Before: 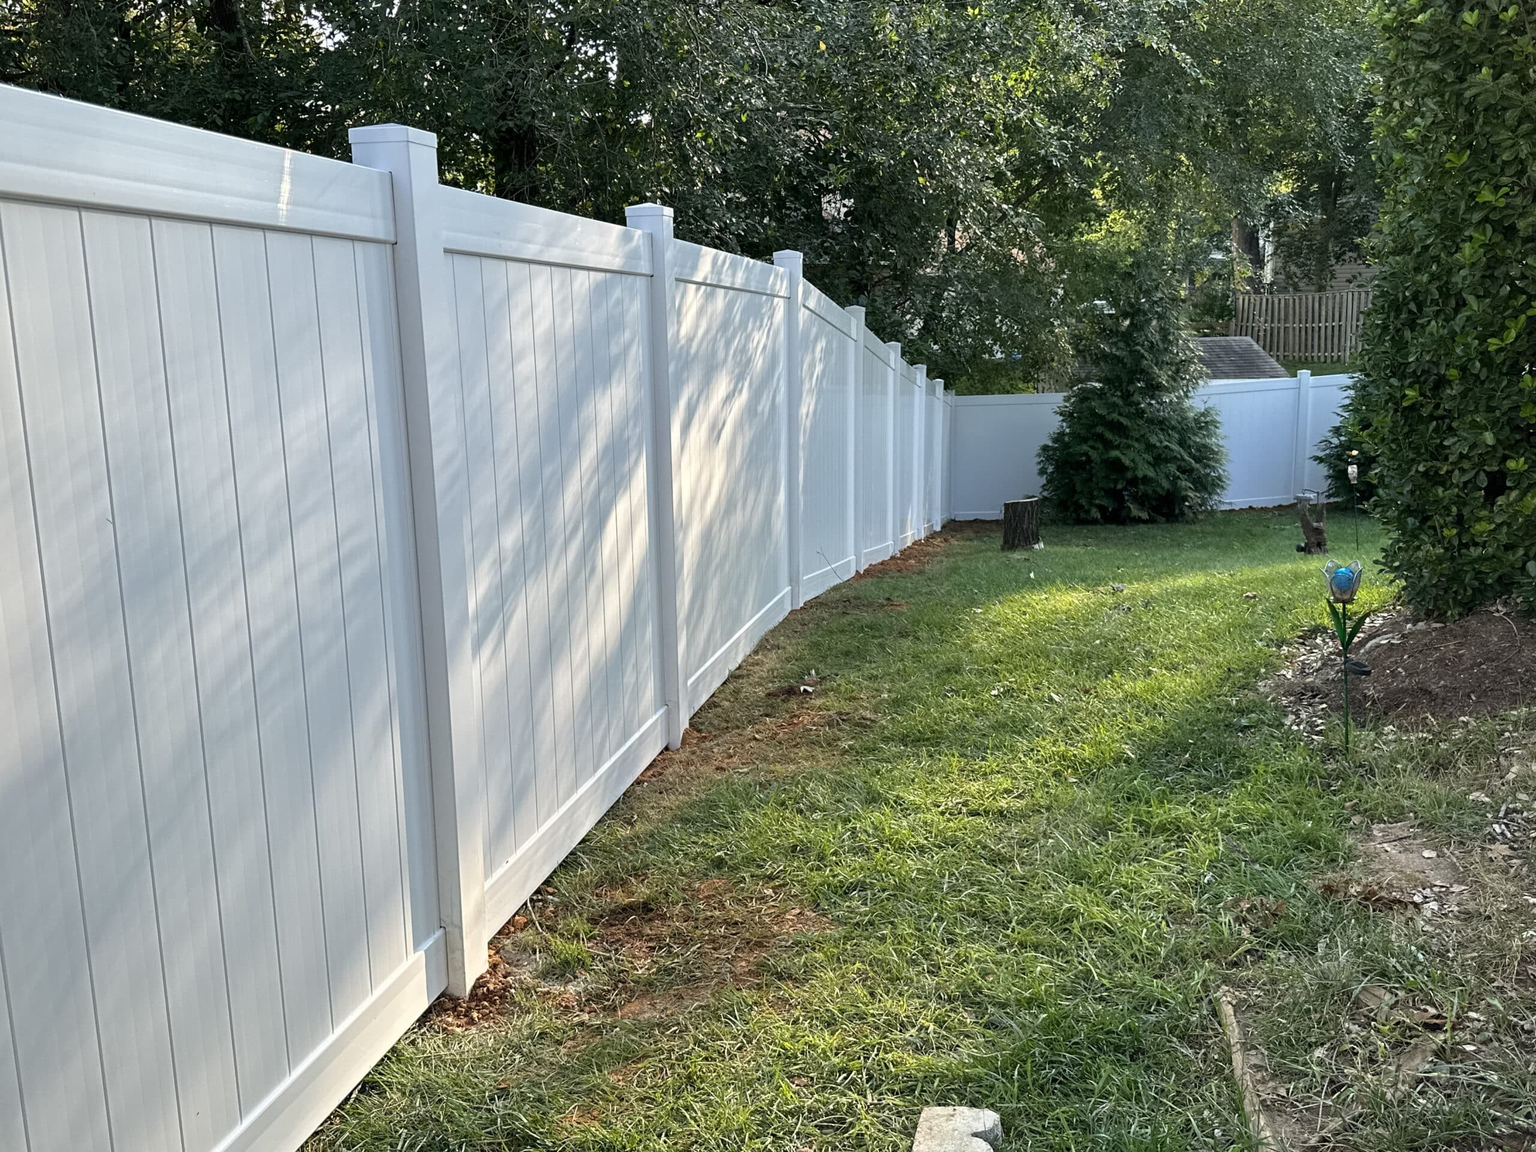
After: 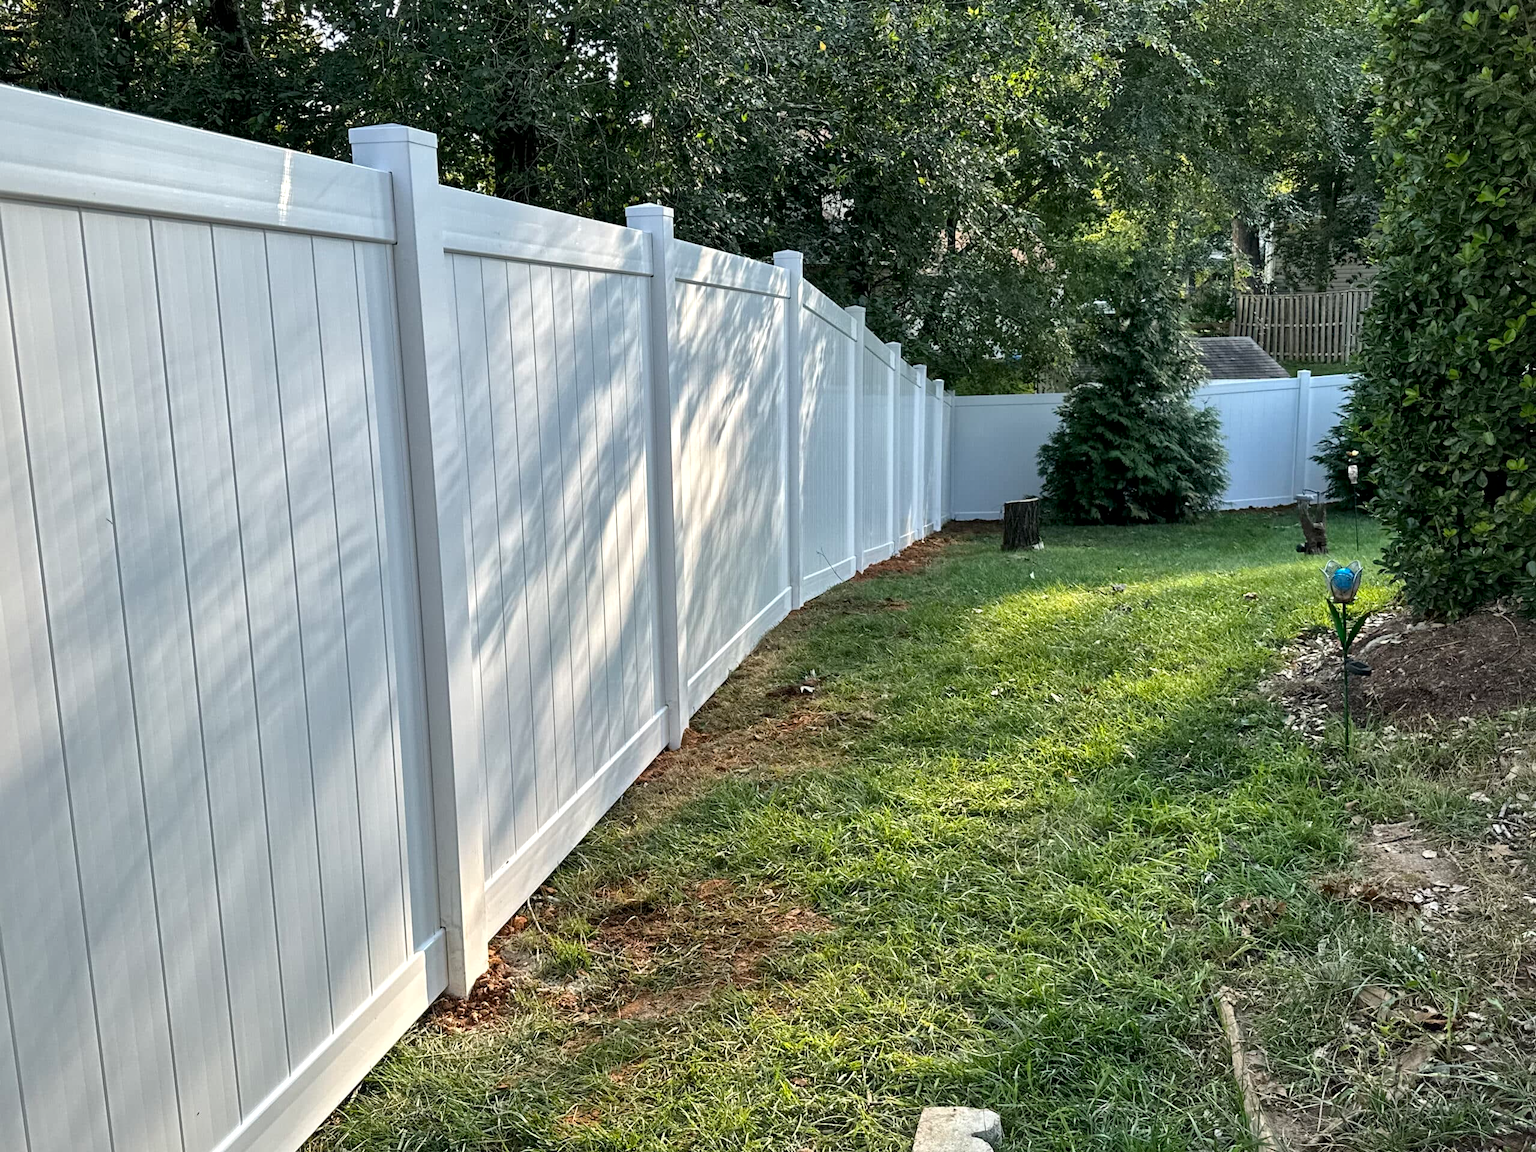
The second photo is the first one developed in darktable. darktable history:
local contrast: mode bilateral grid, contrast 20, coarseness 50, detail 150%, midtone range 0.2
